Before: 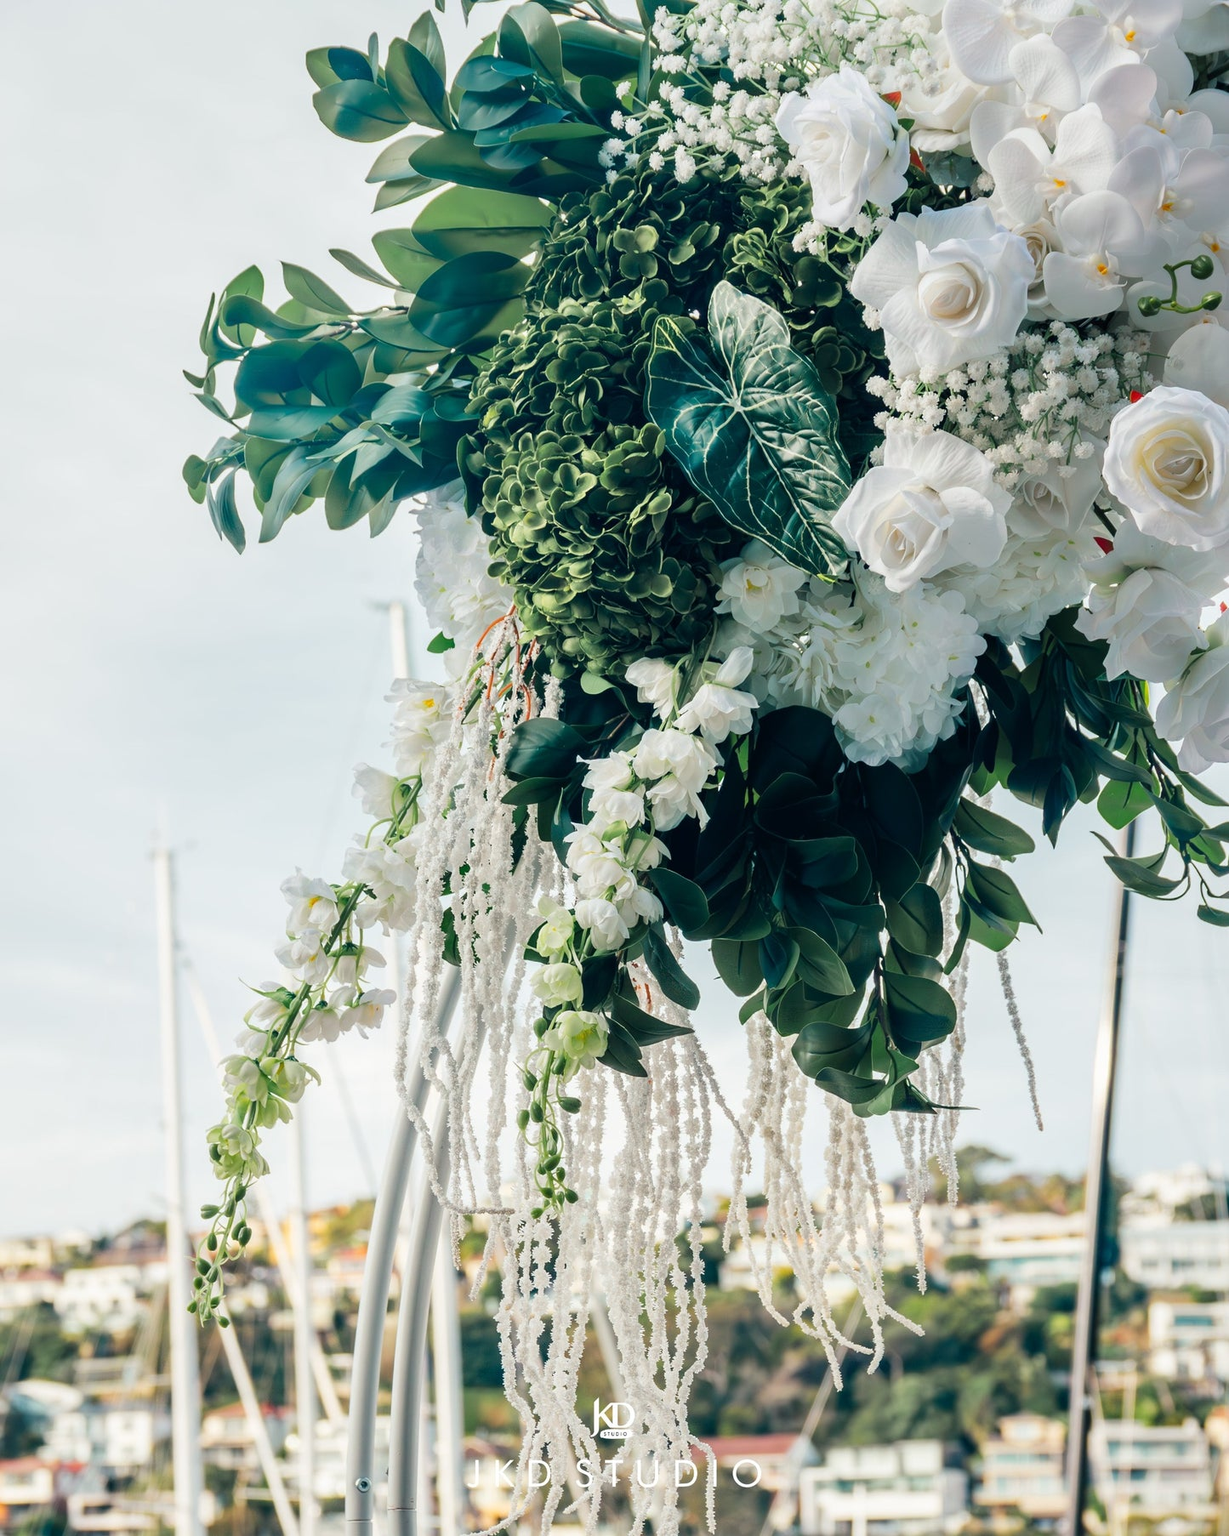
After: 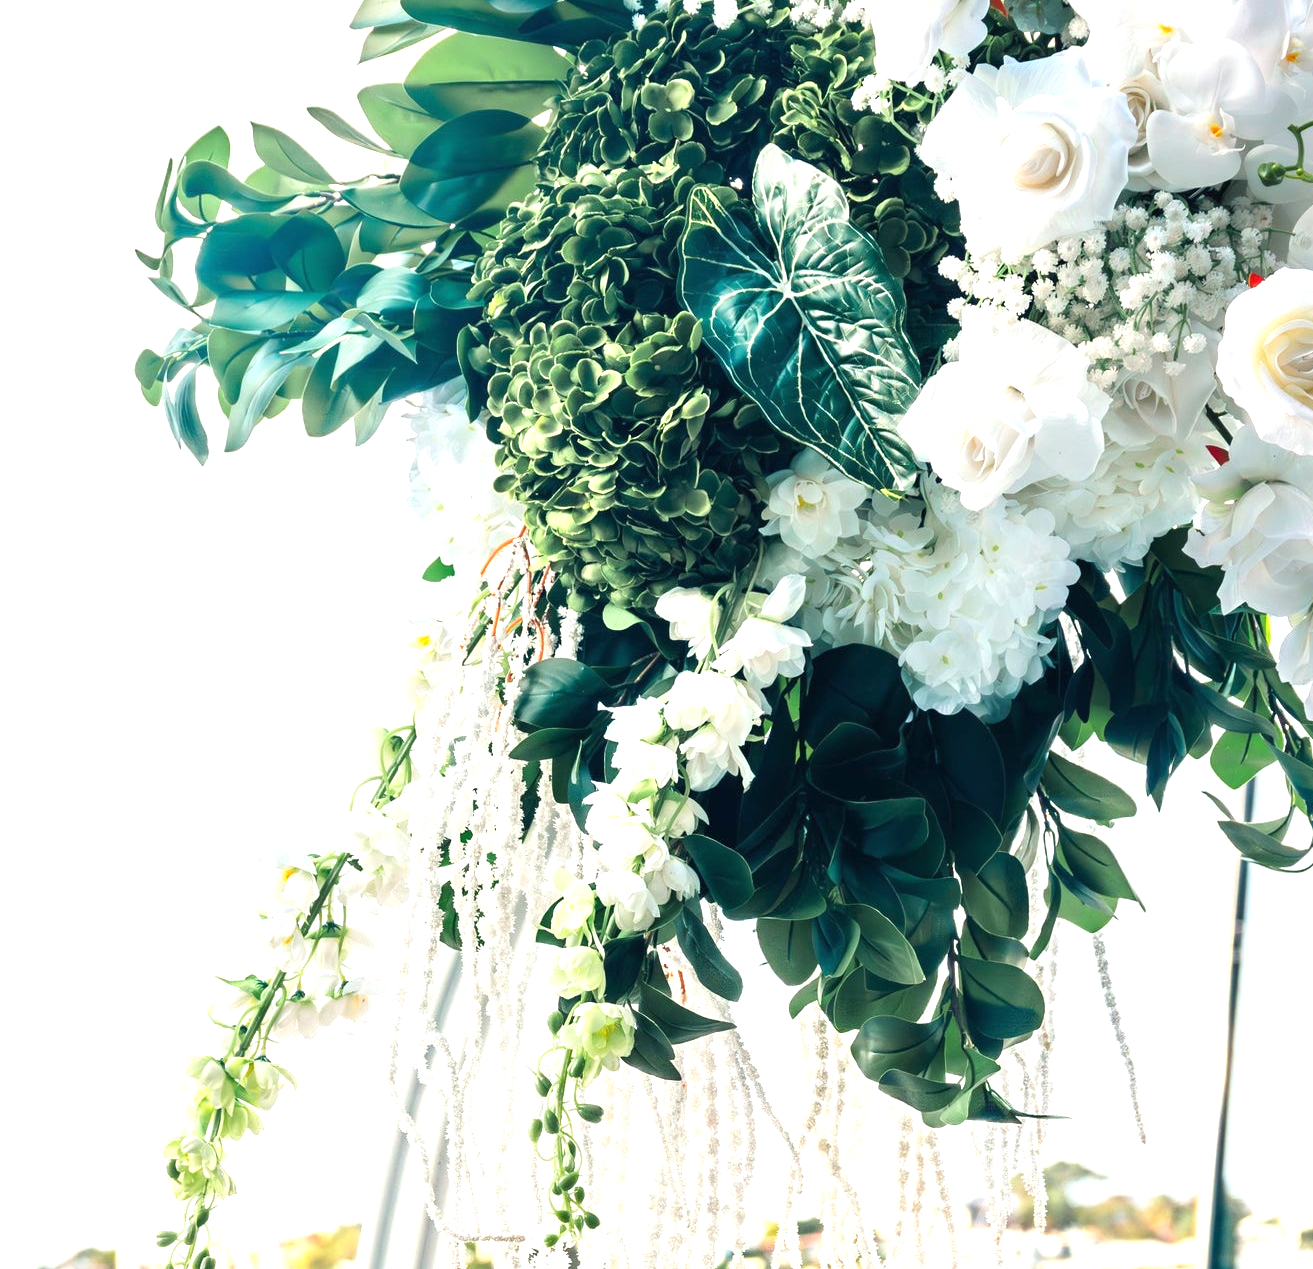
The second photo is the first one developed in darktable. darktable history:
crop: left 5.596%, top 10.314%, right 3.534%, bottom 19.395%
exposure: black level correction 0, exposure 1 EV, compensate highlight preservation false
